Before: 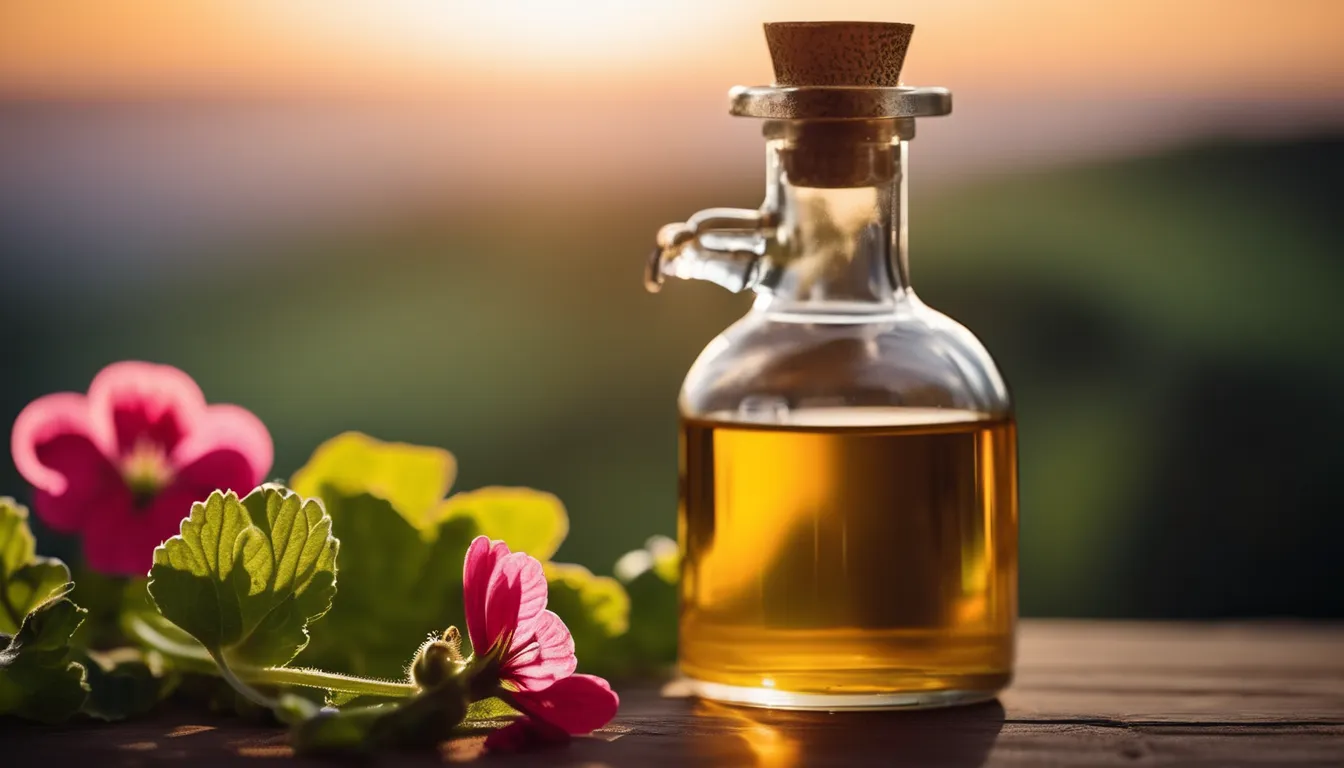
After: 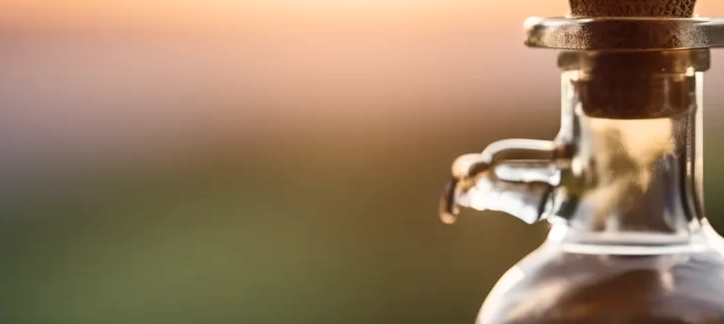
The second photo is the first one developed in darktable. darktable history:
crop: left 15.306%, top 9.065%, right 30.789%, bottom 48.638%
contrast brightness saturation: contrast 0.14
